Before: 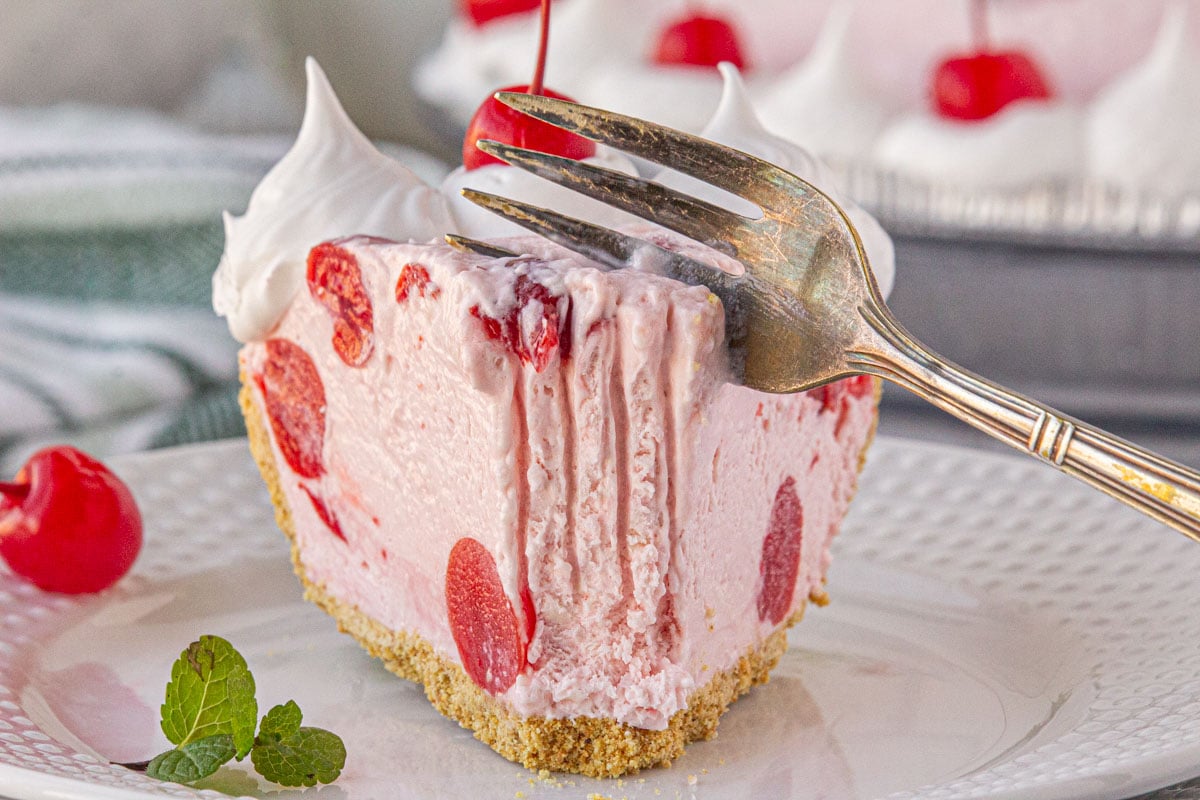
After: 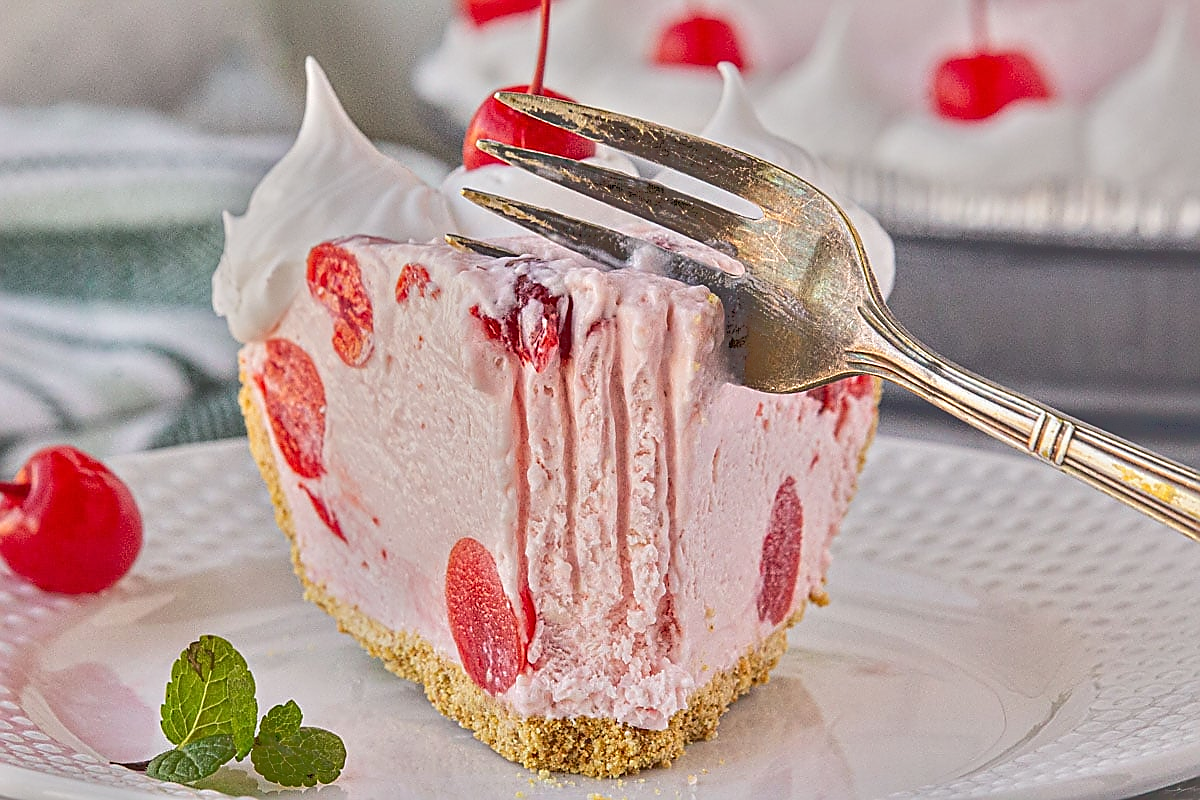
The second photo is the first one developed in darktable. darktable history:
sharpen: radius 1.393, amount 1.264, threshold 0.651
tone equalizer: -7 EV -0.622 EV, -6 EV 0.977 EV, -5 EV -0.432 EV, -4 EV 0.417 EV, -3 EV 0.434 EV, -2 EV 0.146 EV, -1 EV -0.13 EV, +0 EV -0.37 EV
exposure: exposure -0.04 EV, compensate highlight preservation false
